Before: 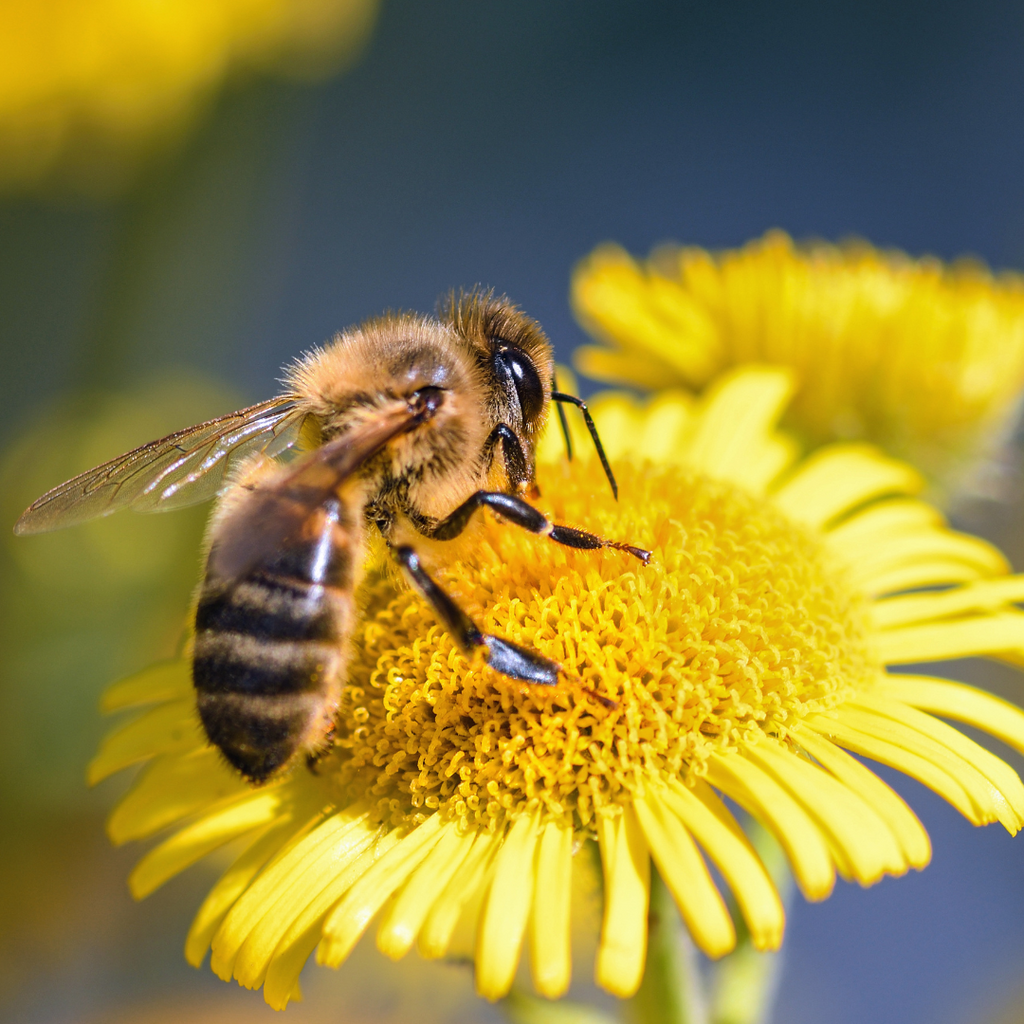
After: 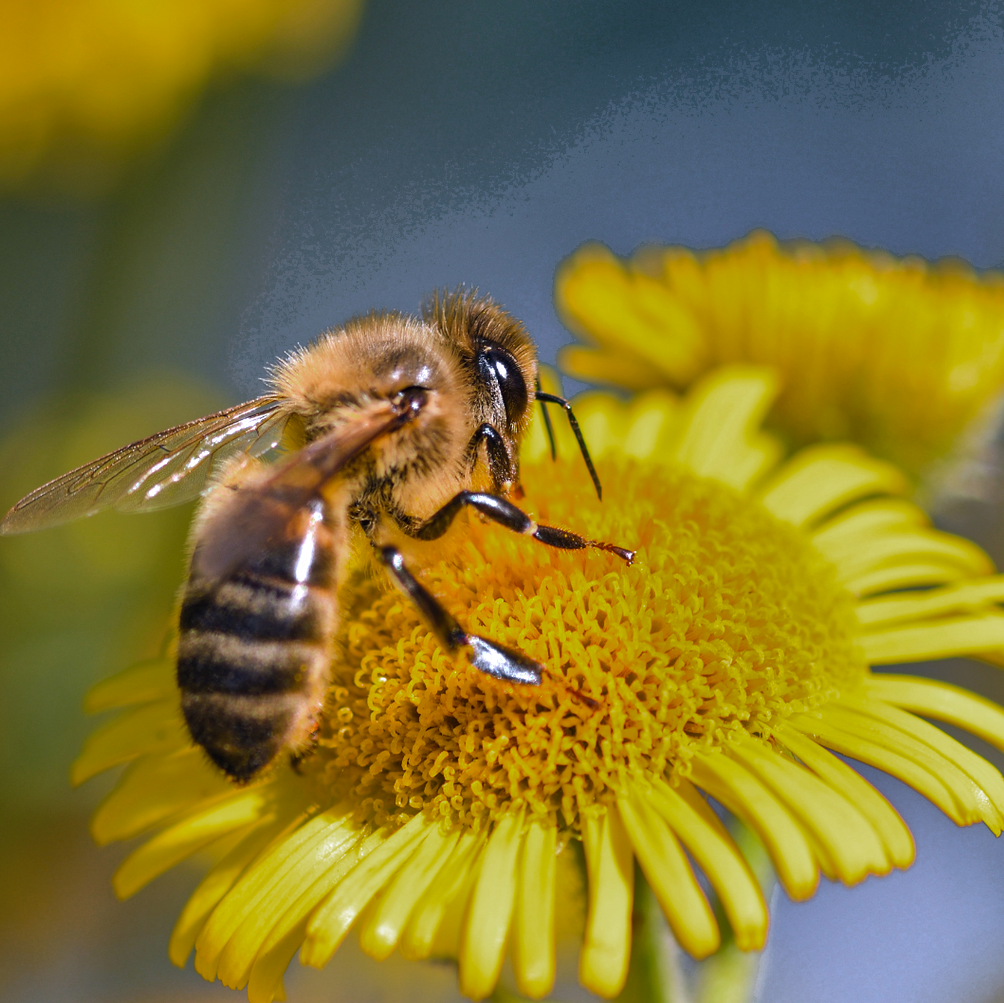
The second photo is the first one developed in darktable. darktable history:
color zones: curves: ch0 [(0.203, 0.433) (0.607, 0.517) (0.697, 0.696) (0.705, 0.897)]
shadows and highlights: soften with gaussian
crop: left 1.657%, right 0.287%, bottom 2.005%
